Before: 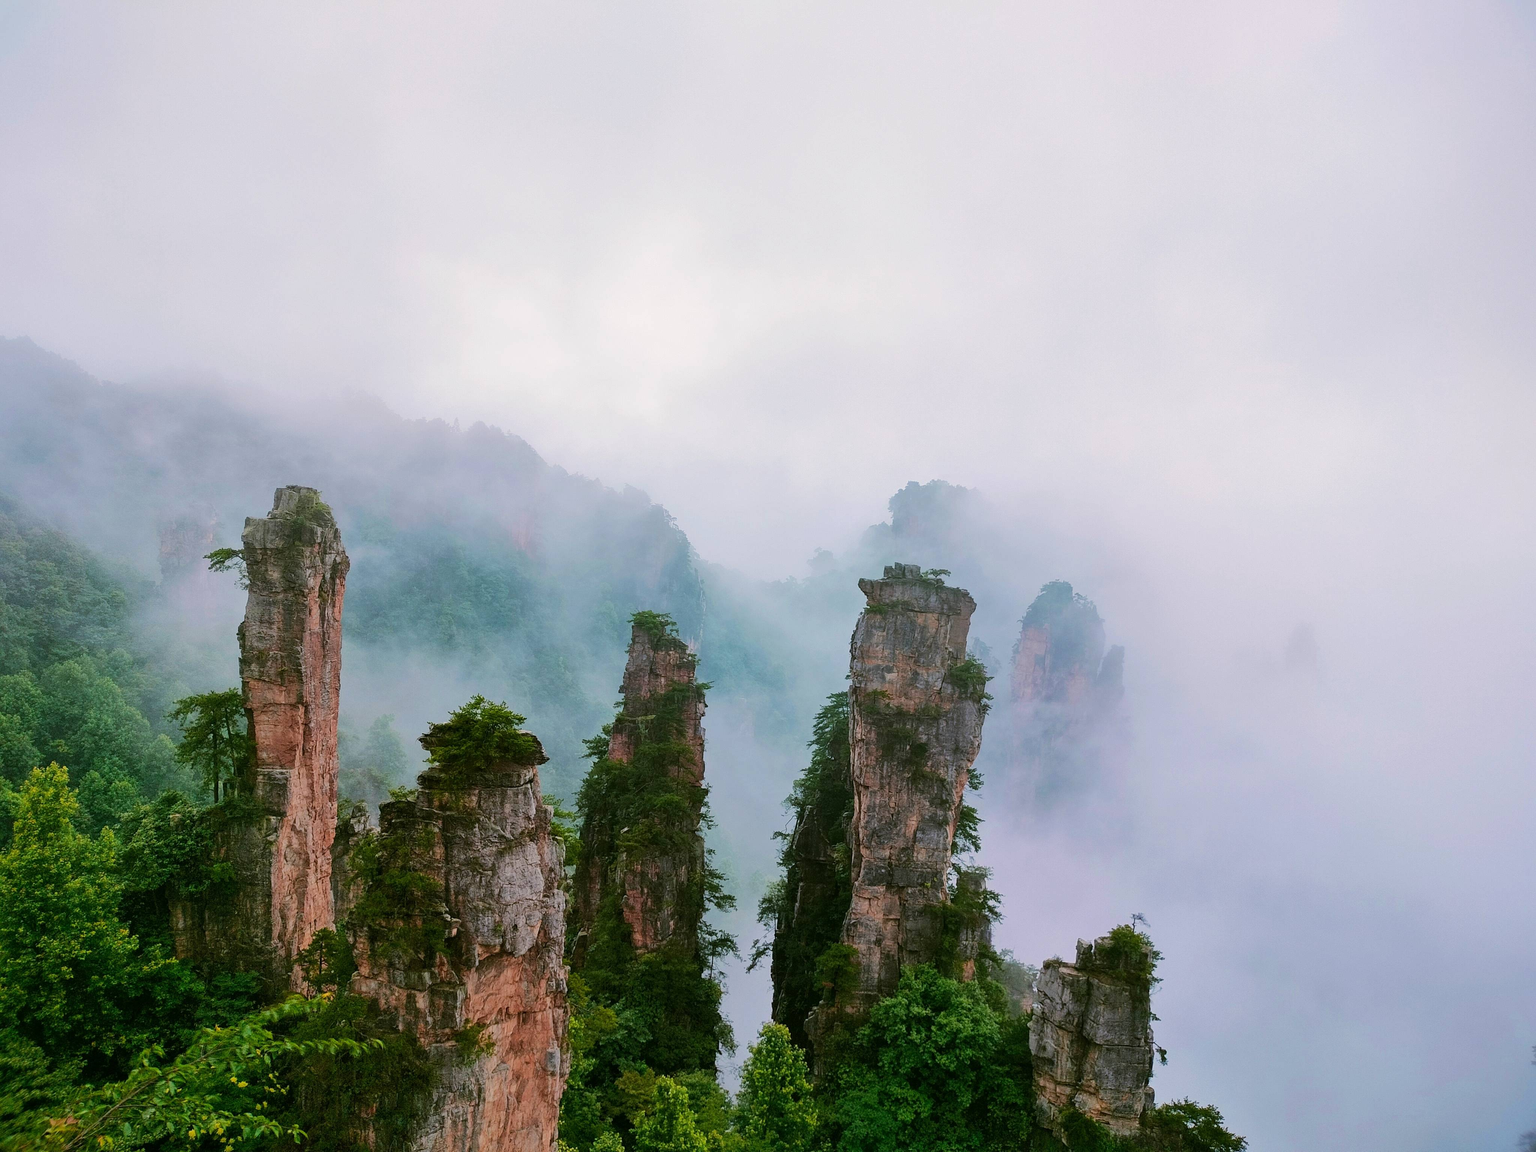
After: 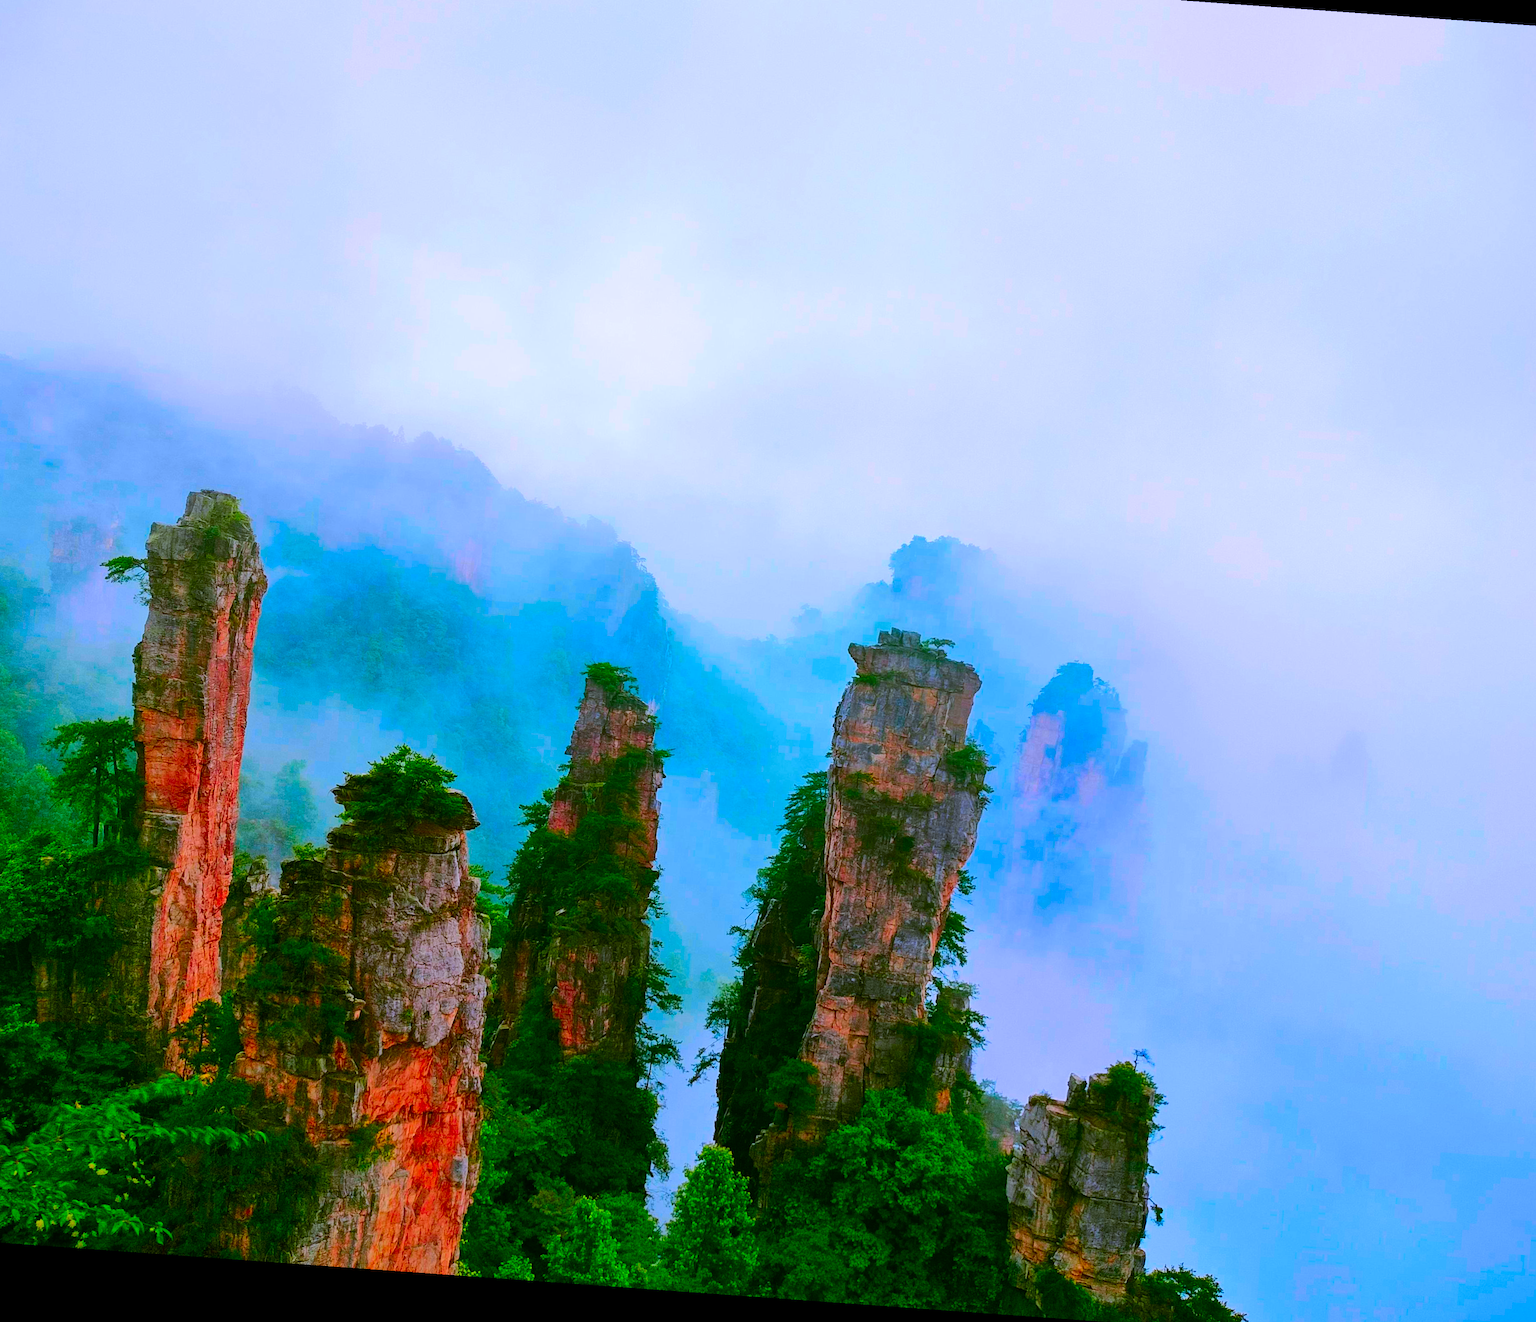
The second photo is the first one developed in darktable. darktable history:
white balance: red 0.967, blue 1.049
rotate and perspective: rotation 4.1°, automatic cropping off
crop: left 9.807%, top 6.259%, right 7.334%, bottom 2.177%
color correction: saturation 3
